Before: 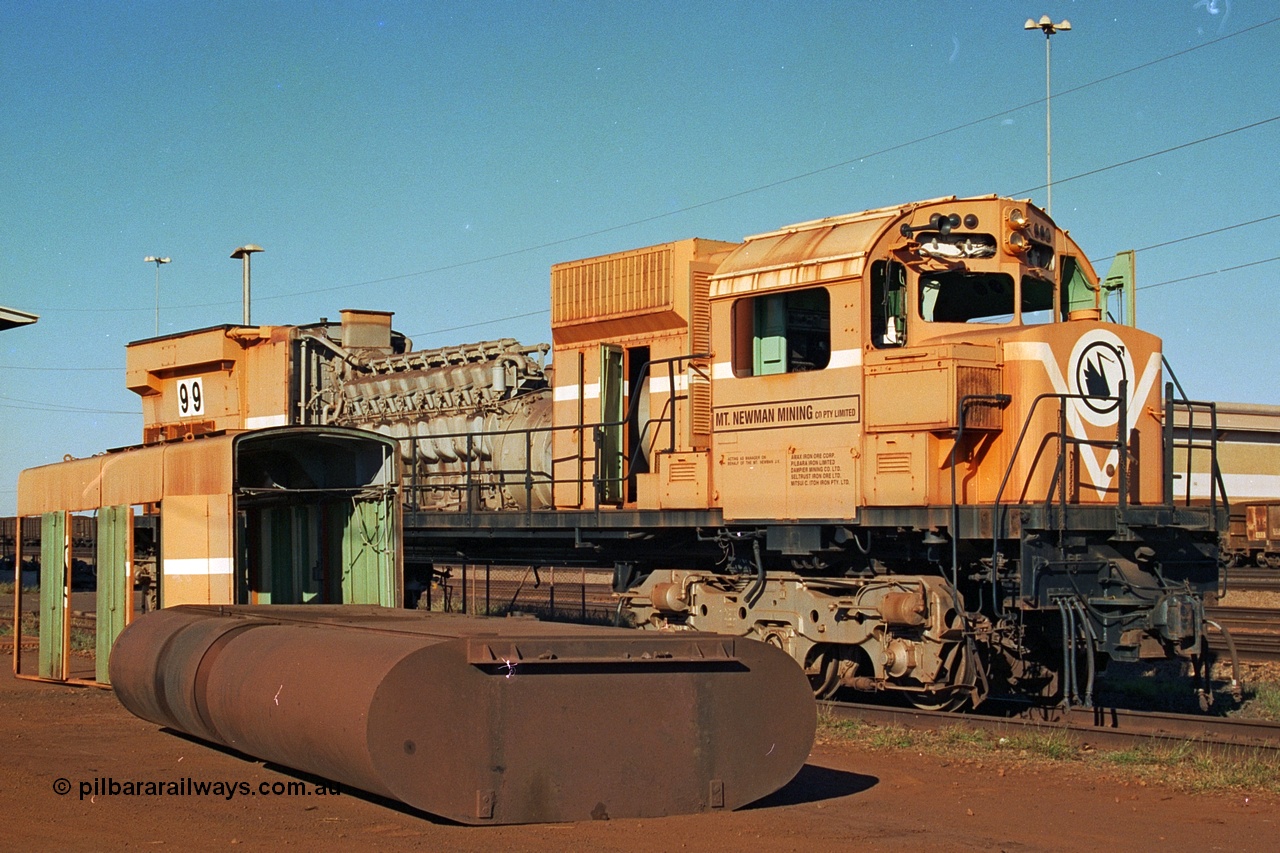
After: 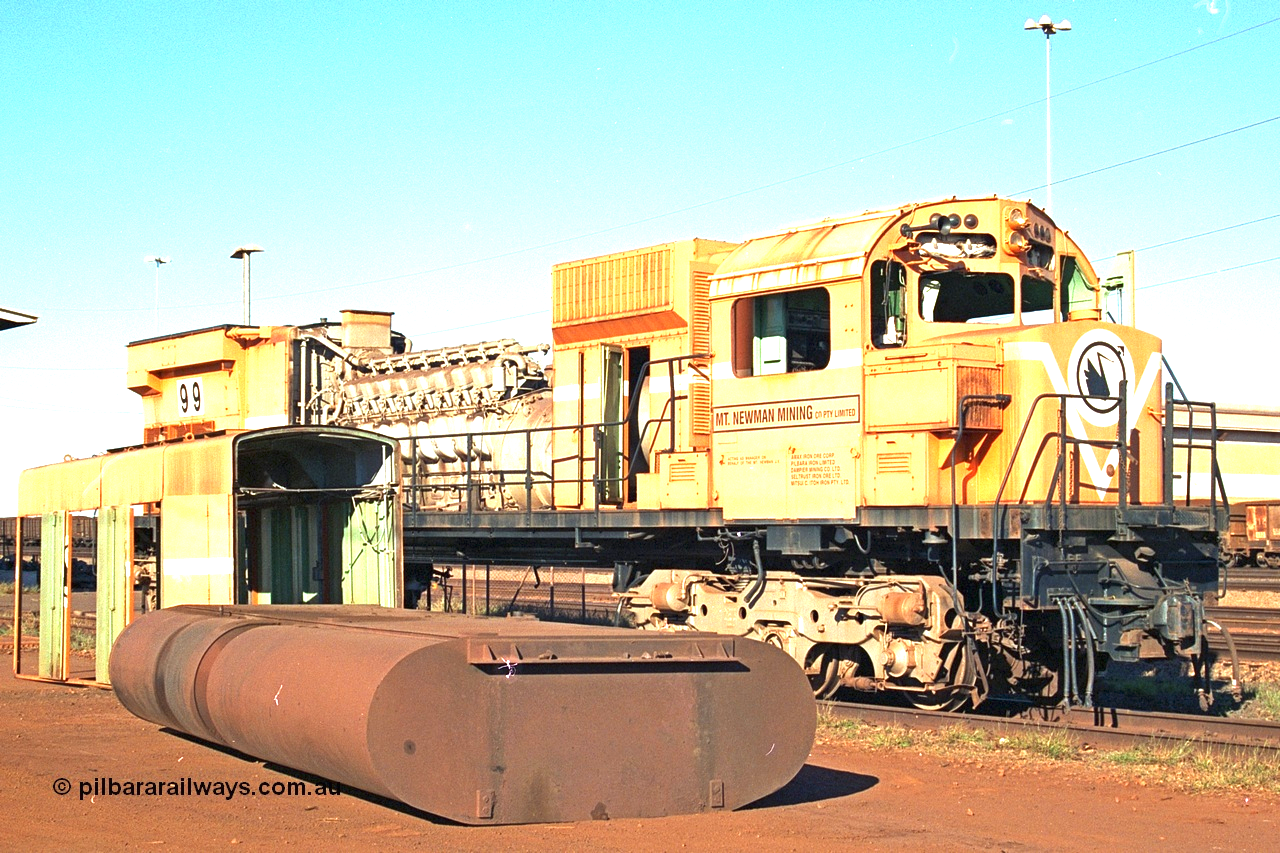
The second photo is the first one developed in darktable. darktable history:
color zones: curves: ch0 [(0.068, 0.464) (0.25, 0.5) (0.48, 0.508) (0.75, 0.536) (0.886, 0.476) (0.967, 0.456)]; ch1 [(0.066, 0.456) (0.25, 0.5) (0.616, 0.508) (0.746, 0.56) (0.934, 0.444)]
exposure: black level correction 0, exposure 1.741 EV, compensate exposure bias true, compensate highlight preservation false
